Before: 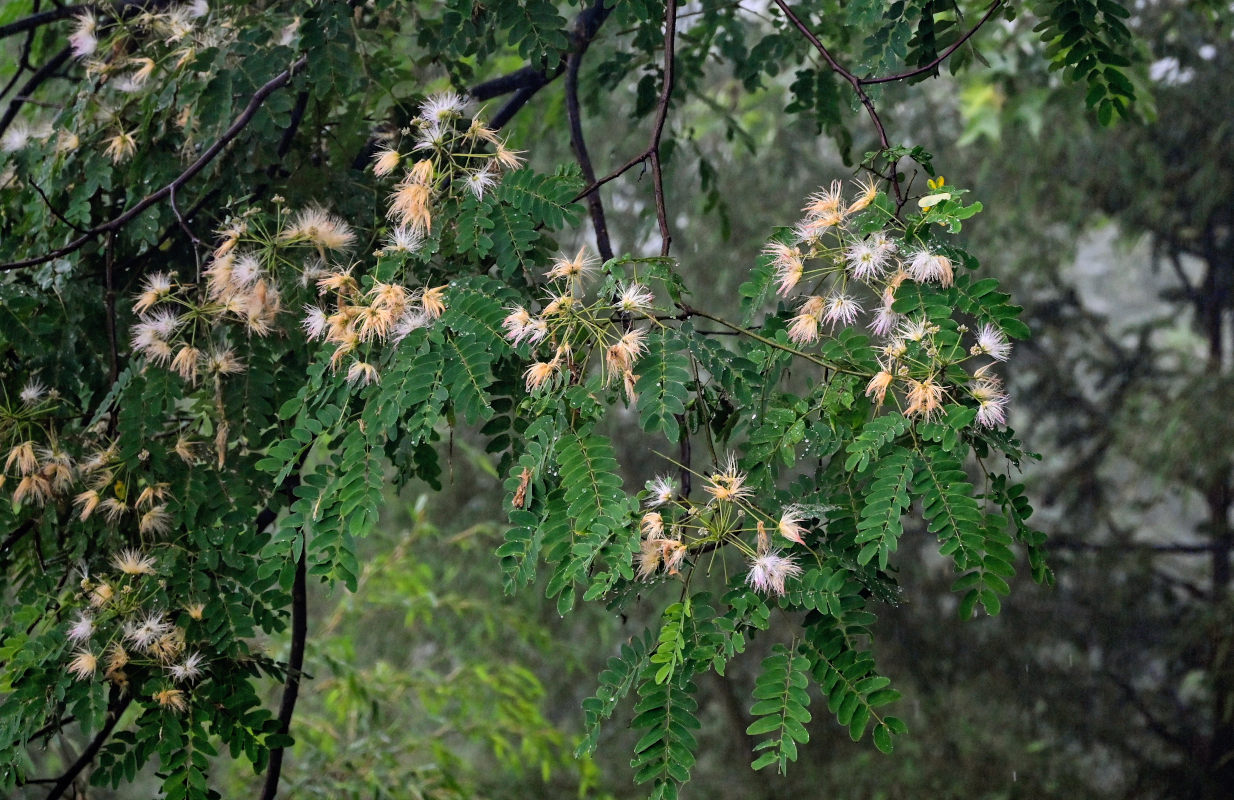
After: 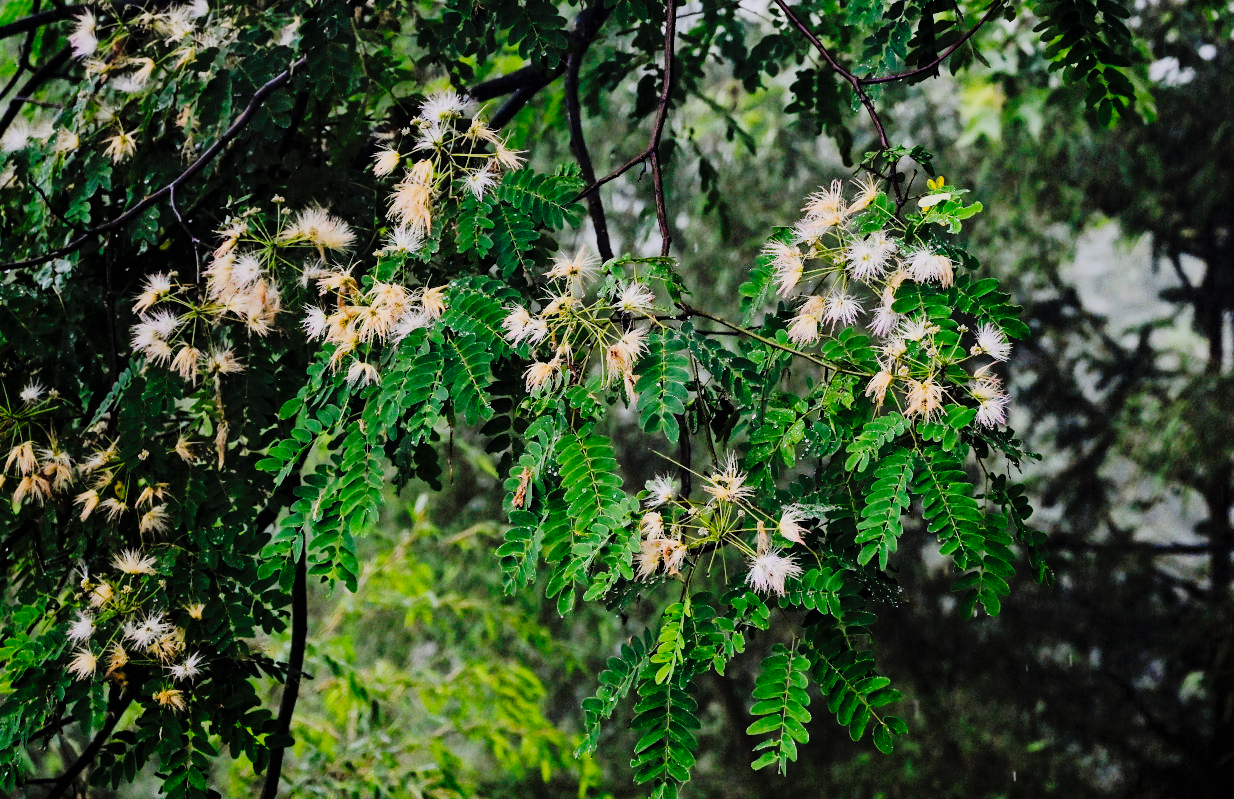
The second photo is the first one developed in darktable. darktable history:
filmic rgb: black relative exposure -7.65 EV, white relative exposure 4.56 EV, hardness 3.61
tone equalizer: on, module defaults
crop: bottom 0.071%
tone curve: curves: ch0 [(0, 0) (0.003, 0.003) (0.011, 0.009) (0.025, 0.018) (0.044, 0.027) (0.069, 0.034) (0.1, 0.043) (0.136, 0.056) (0.177, 0.084) (0.224, 0.138) (0.277, 0.203) (0.335, 0.329) (0.399, 0.451) (0.468, 0.572) (0.543, 0.671) (0.623, 0.754) (0.709, 0.821) (0.801, 0.88) (0.898, 0.938) (1, 1)], preserve colors none
